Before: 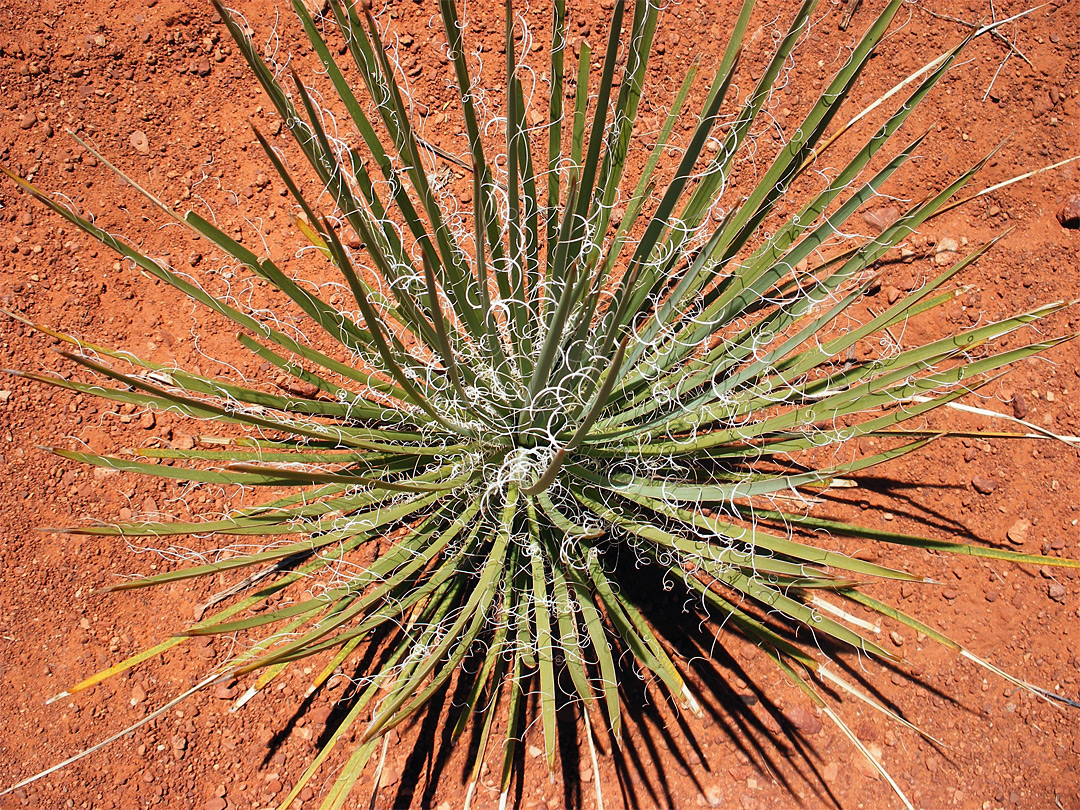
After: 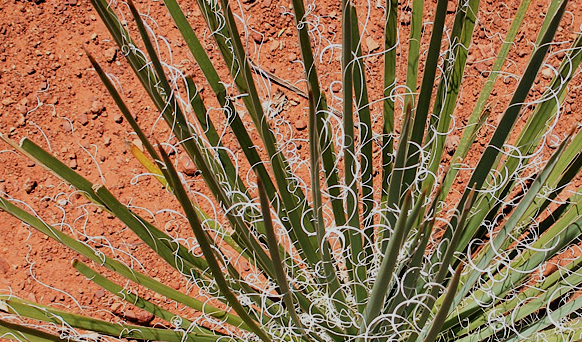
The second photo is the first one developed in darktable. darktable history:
crop: left 15.306%, top 9.065%, right 30.789%, bottom 48.638%
contrast brightness saturation: contrast 0.08, saturation 0.02
filmic rgb: black relative exposure -7.65 EV, white relative exposure 4.56 EV, hardness 3.61
